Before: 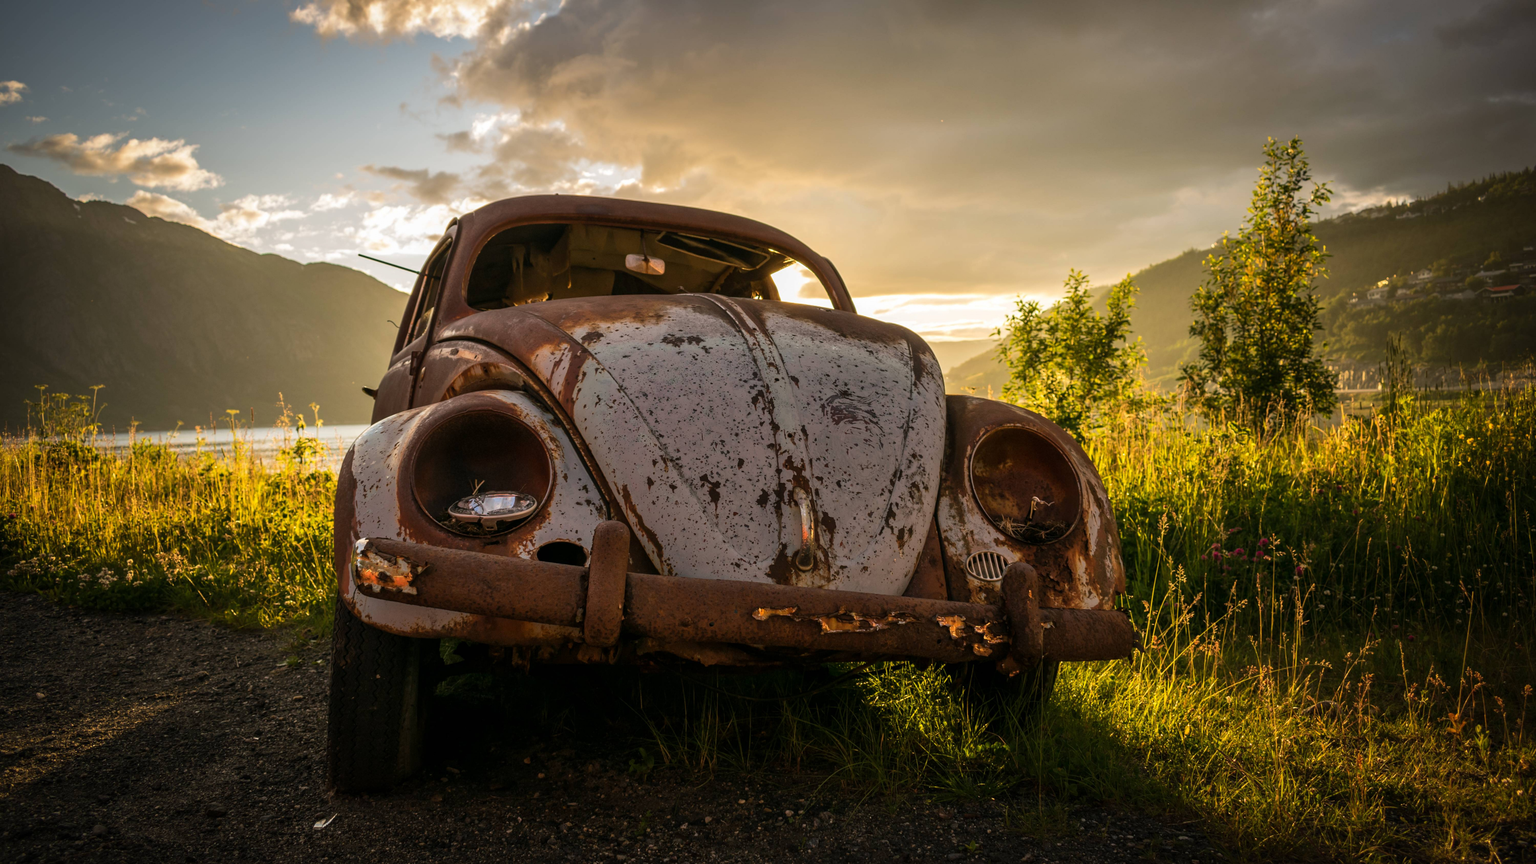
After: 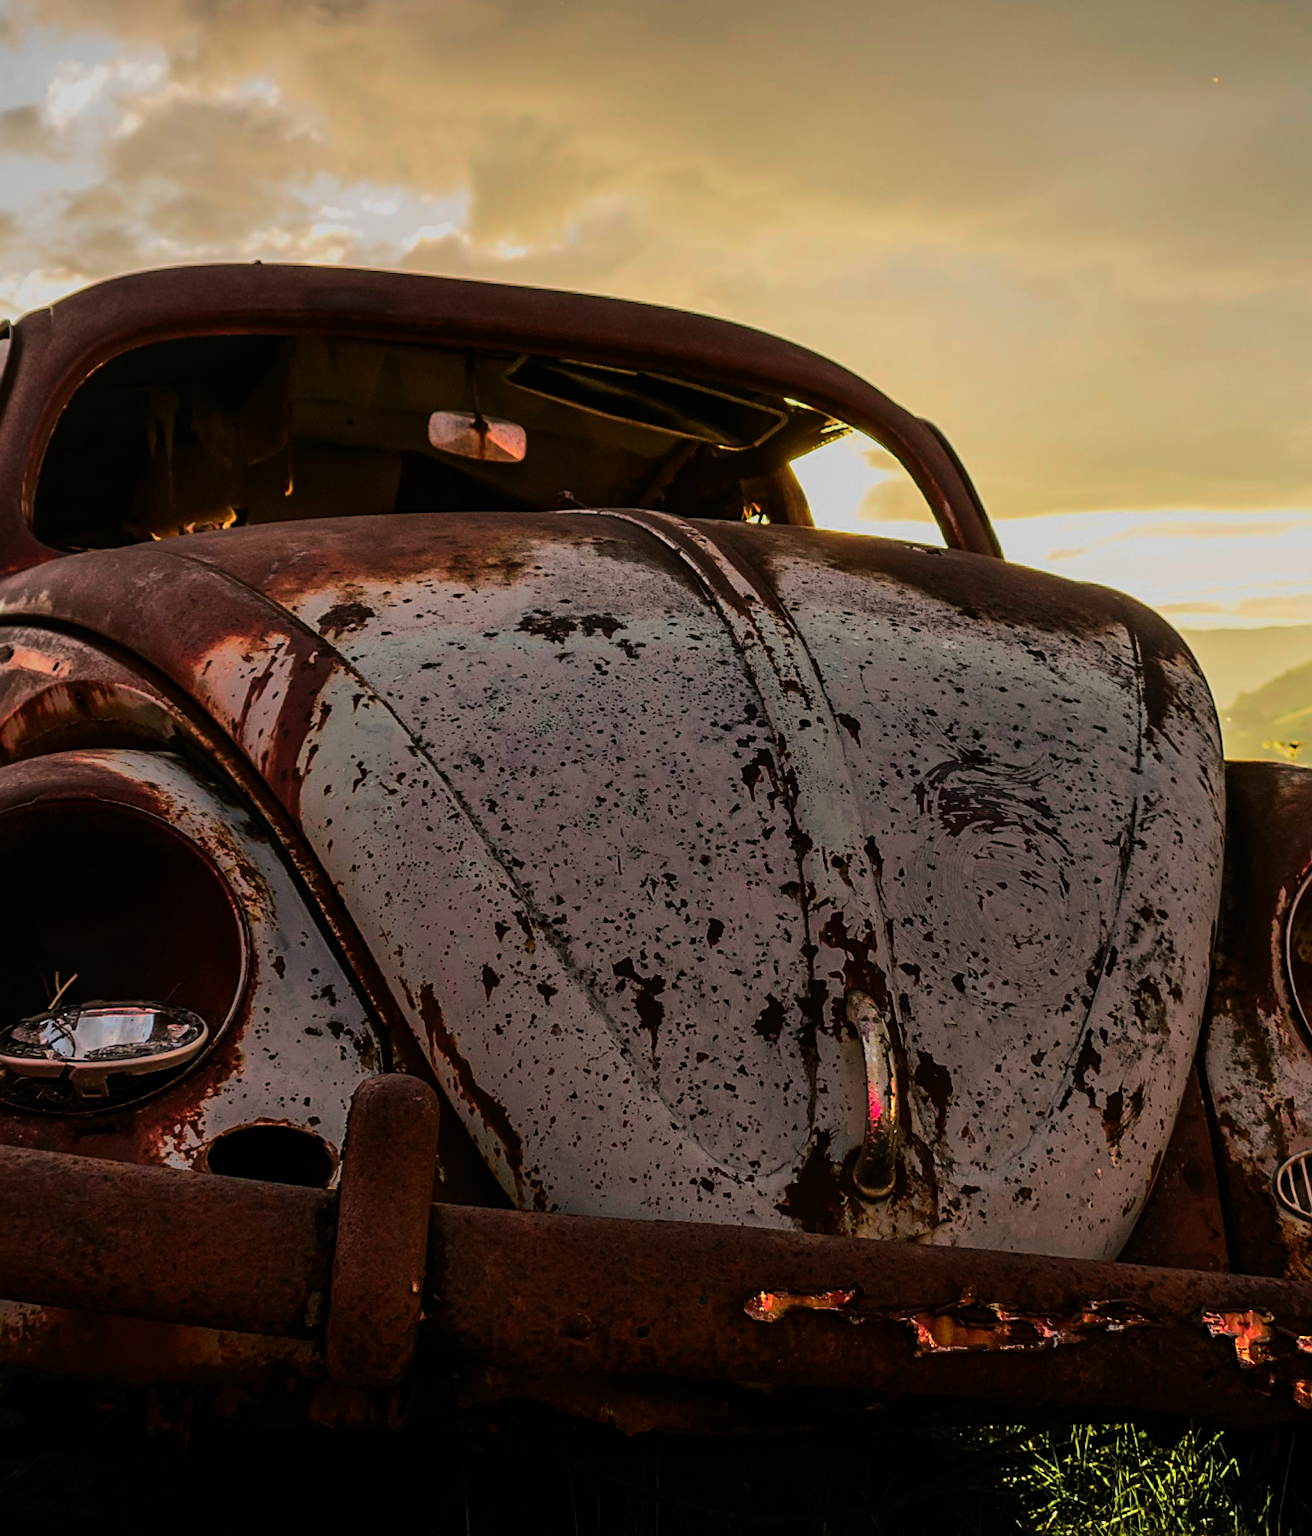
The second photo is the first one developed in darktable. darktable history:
crop and rotate: left 29.508%, top 10.36%, right 36.135%, bottom 18.131%
exposure: exposure -0.969 EV, compensate highlight preservation false
tone curve: curves: ch0 [(0, 0) (0.11, 0.061) (0.256, 0.259) (0.398, 0.494) (0.498, 0.611) (0.65, 0.757) (0.835, 0.883) (1, 0.961)]; ch1 [(0, 0) (0.346, 0.307) (0.408, 0.369) (0.453, 0.457) (0.482, 0.479) (0.502, 0.498) (0.521, 0.51) (0.553, 0.554) (0.618, 0.65) (0.693, 0.727) (1, 1)]; ch2 [(0, 0) (0.366, 0.337) (0.434, 0.46) (0.485, 0.494) (0.5, 0.494) (0.511, 0.508) (0.537, 0.55) (0.579, 0.599) (0.621, 0.693) (1, 1)]
color zones: curves: ch0 [(0, 0.533) (0.126, 0.533) (0.234, 0.533) (0.368, 0.357) (0.5, 0.5) (0.625, 0.5) (0.74, 0.637) (0.875, 0.5)]; ch1 [(0.004, 0.708) (0.129, 0.662) (0.25, 0.5) (0.375, 0.331) (0.496, 0.396) (0.625, 0.649) (0.739, 0.26) (0.875, 0.5) (1, 0.478)]; ch2 [(0, 0.409) (0.132, 0.403) (0.236, 0.558) (0.379, 0.448) (0.5, 0.5) (0.625, 0.5) (0.691, 0.39) (0.875, 0.5)]
sharpen: on, module defaults
